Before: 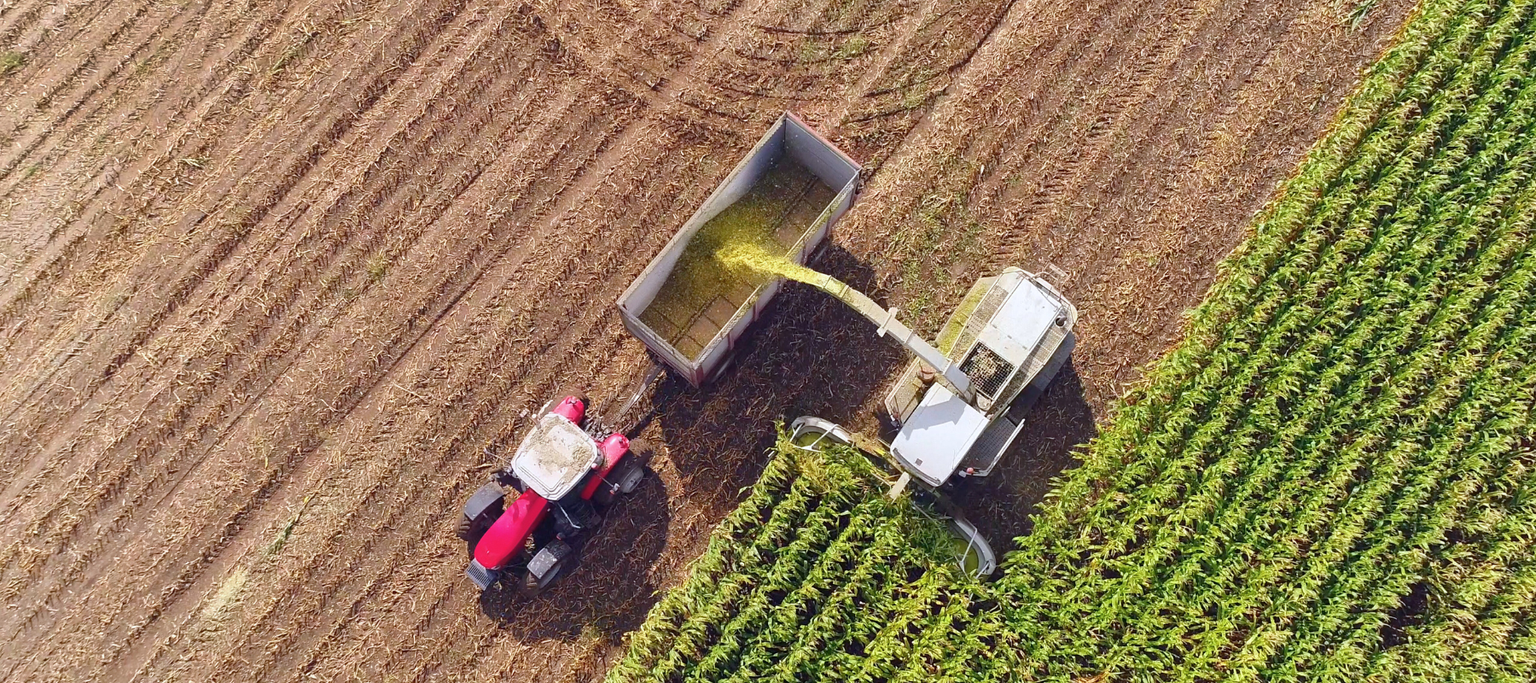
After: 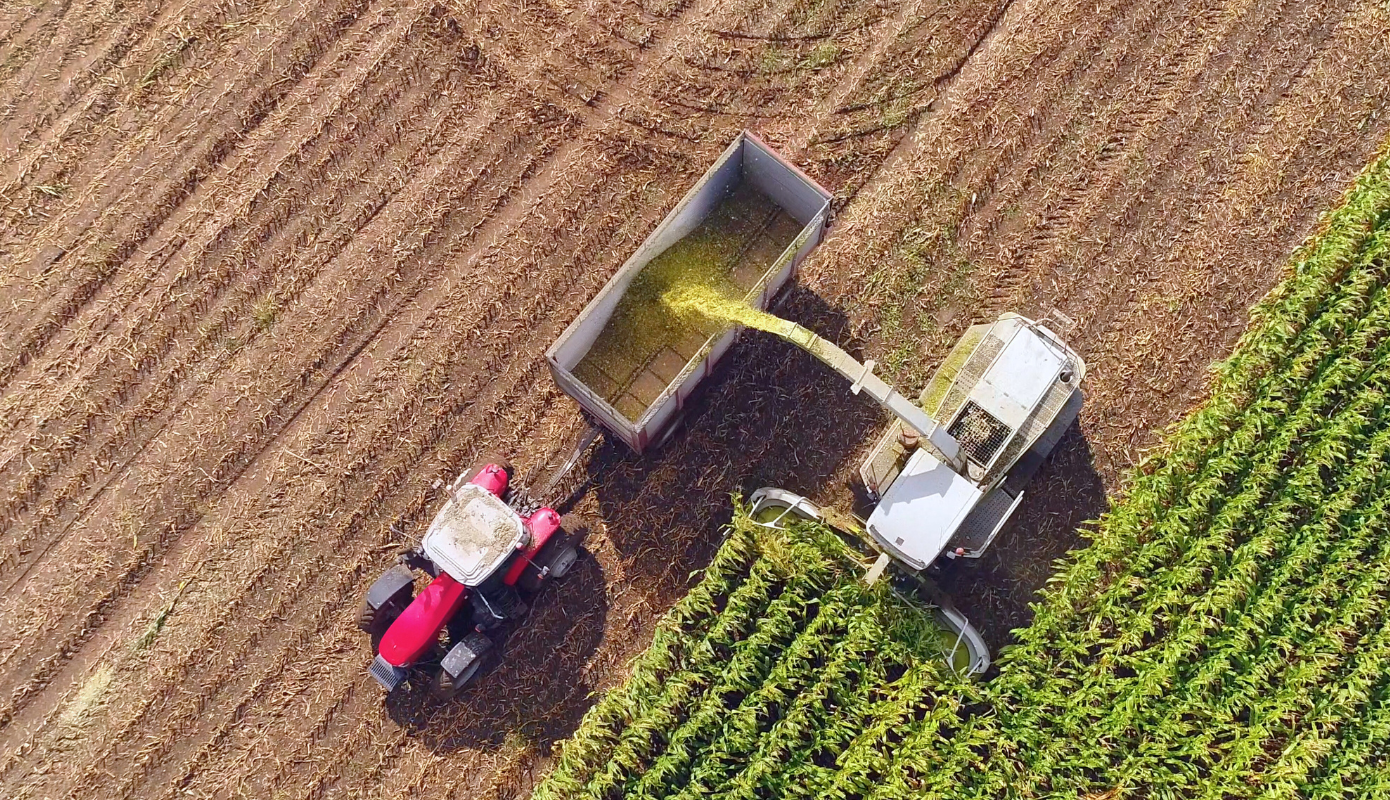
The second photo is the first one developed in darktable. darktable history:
crop: left 9.885%, right 12.846%
